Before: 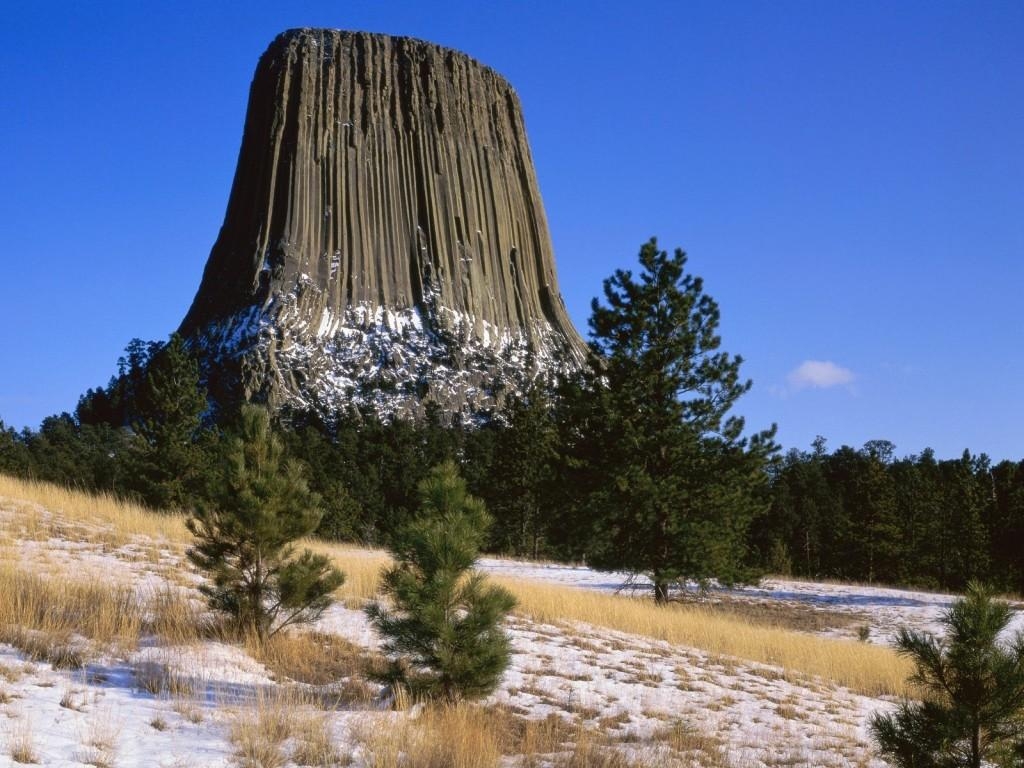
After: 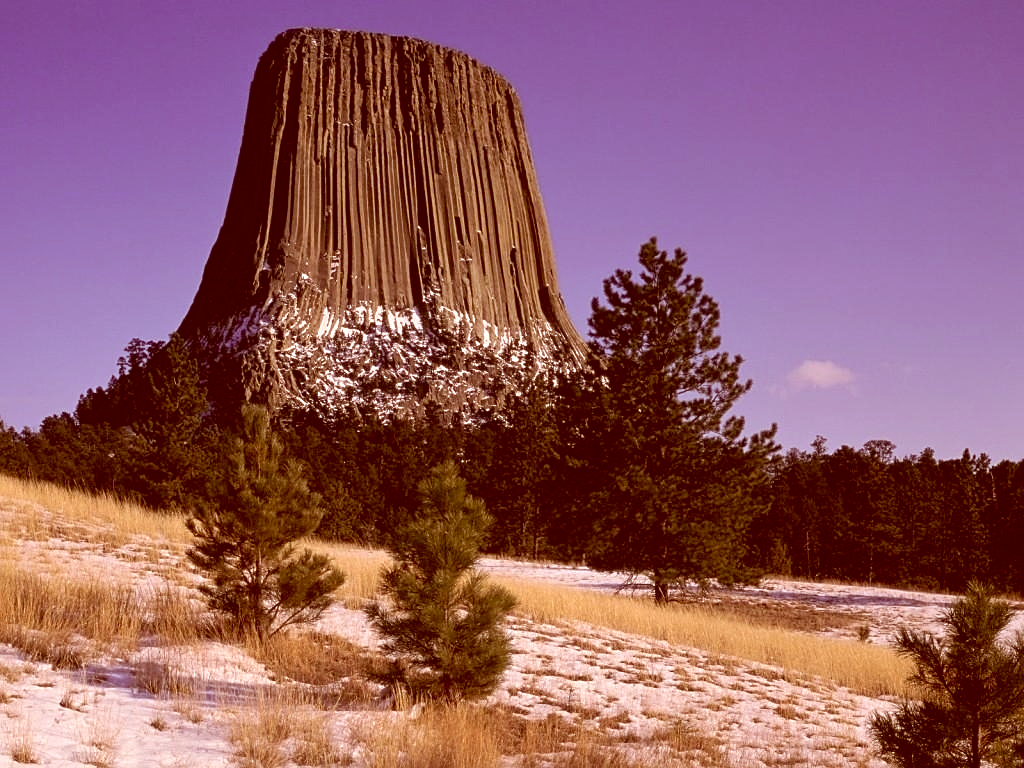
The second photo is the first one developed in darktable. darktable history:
color correction: highlights a* 9.18, highlights b* 8.64, shadows a* 39.39, shadows b* 39.52, saturation 0.814
sharpen: on, module defaults
